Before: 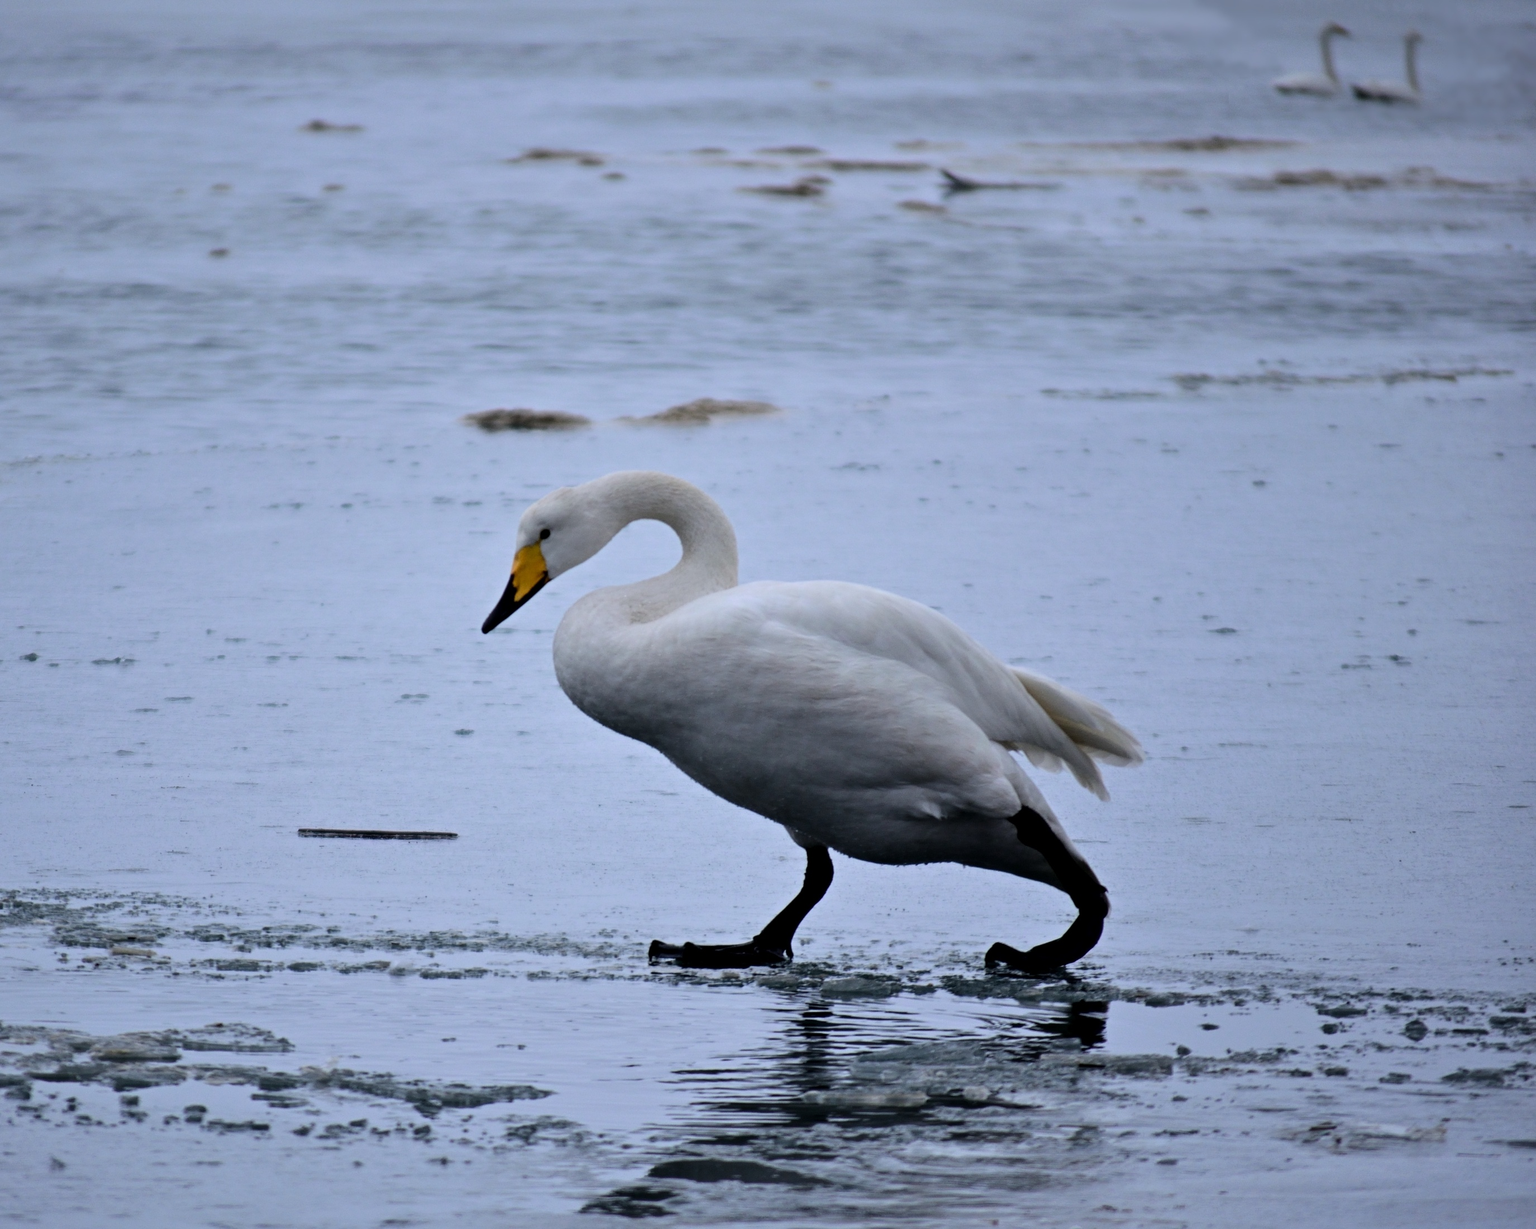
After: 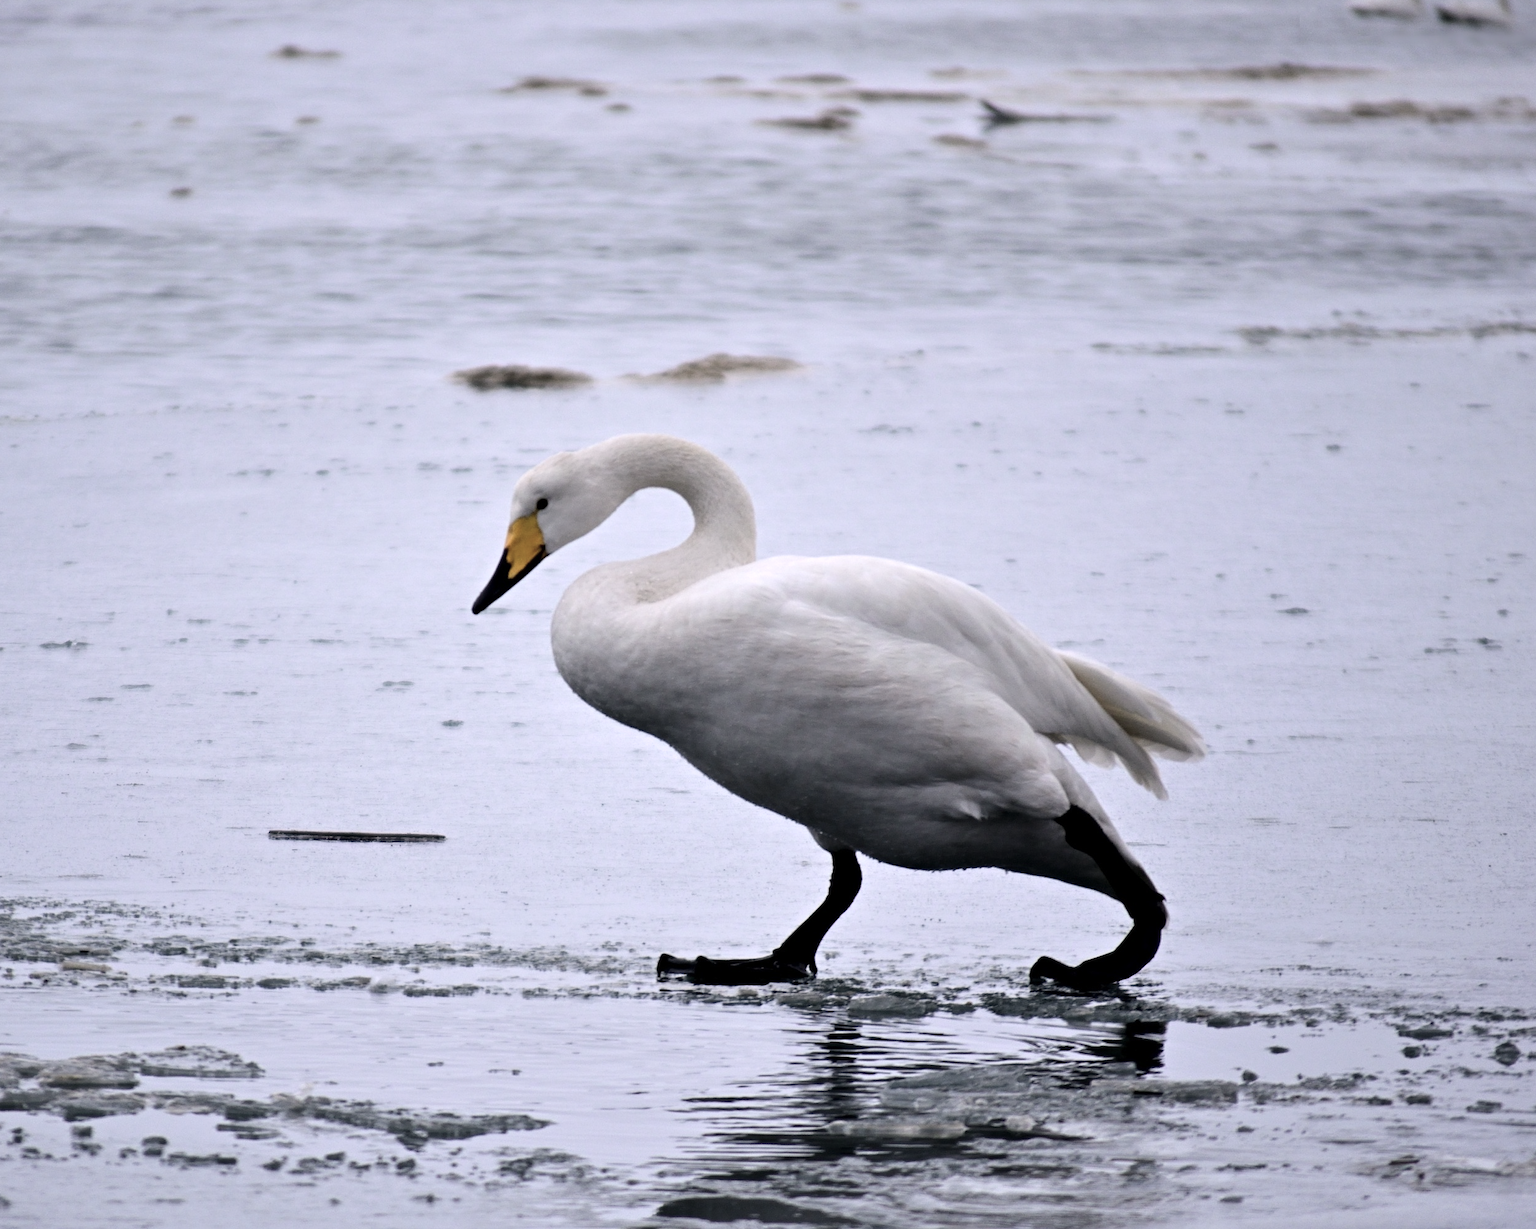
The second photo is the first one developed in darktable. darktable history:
crop: left 3.658%, top 6.458%, right 6.065%, bottom 3.181%
exposure: exposure 0.6 EV, compensate highlight preservation false
color correction: highlights a* 5.5, highlights b* 5.18, saturation 0.654
